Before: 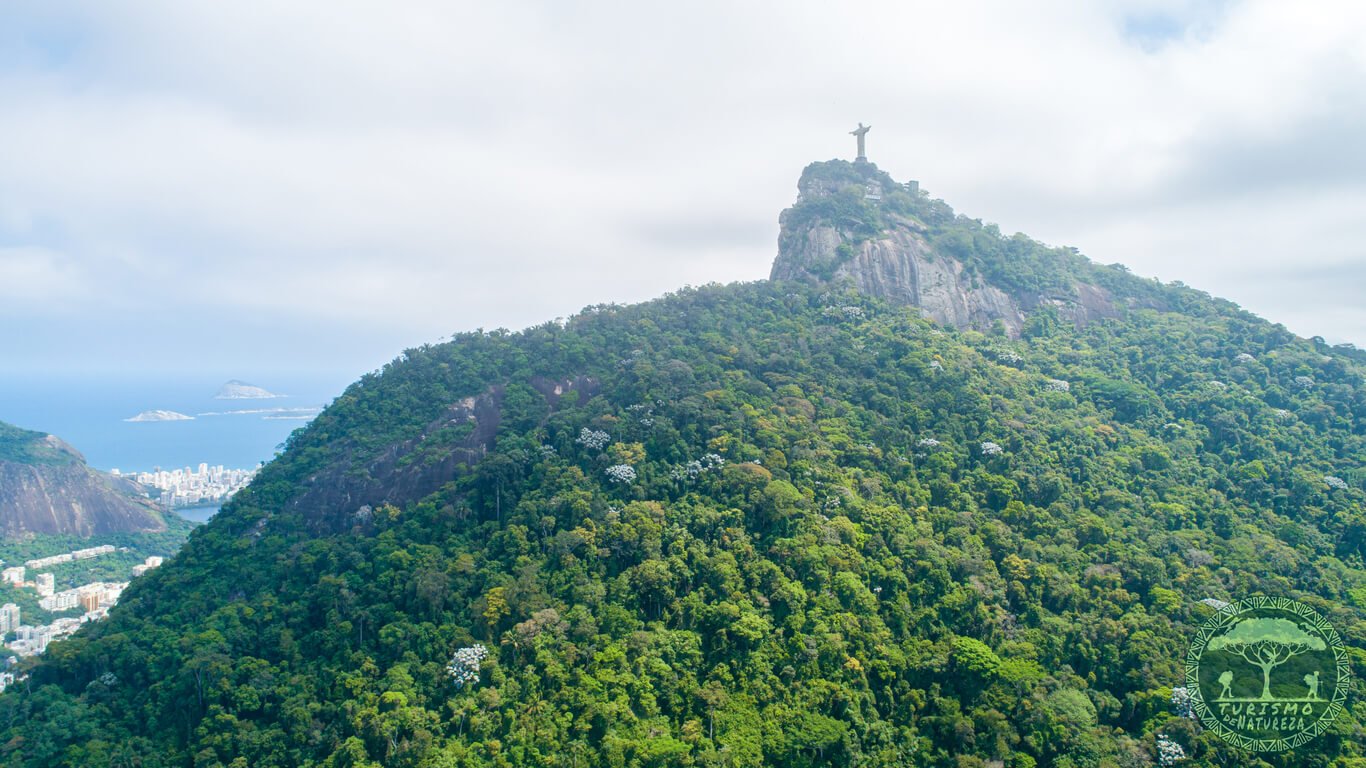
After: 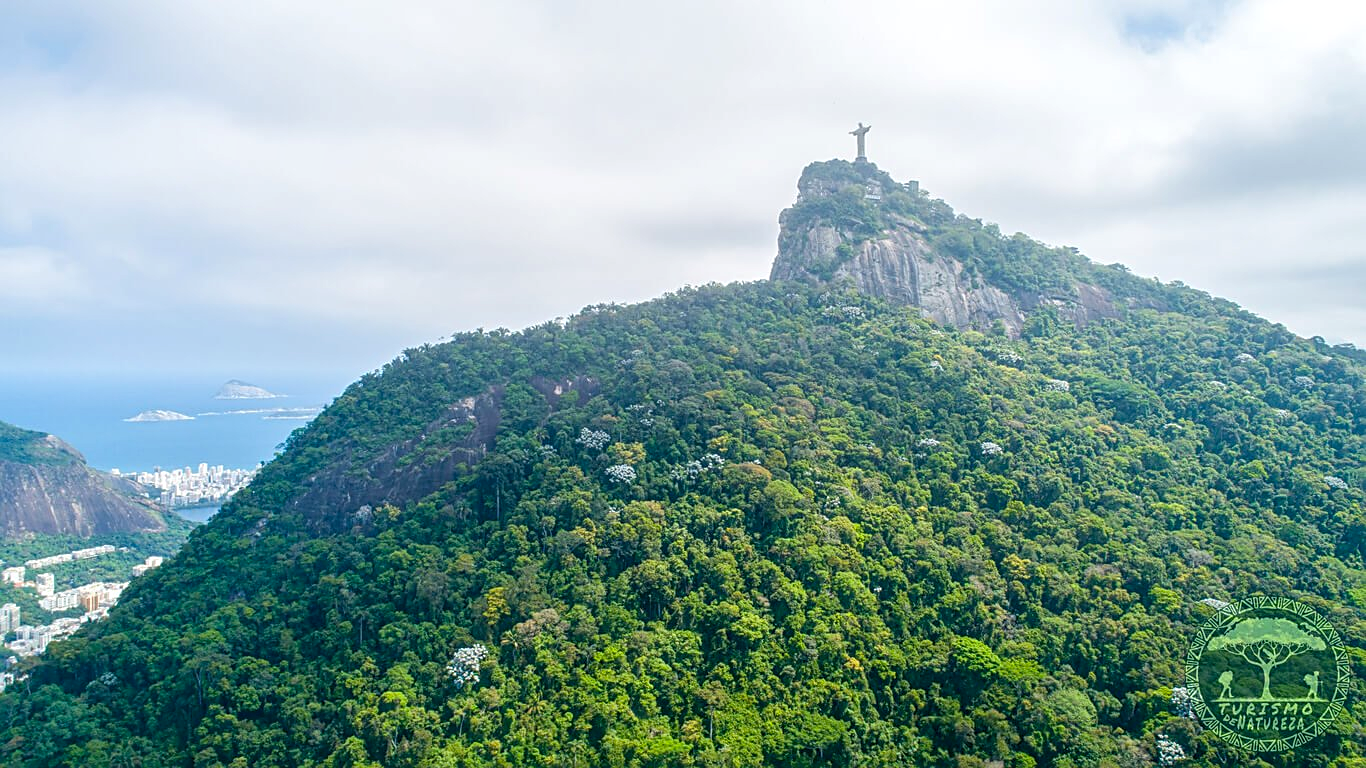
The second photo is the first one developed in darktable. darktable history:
sharpen: on, module defaults
color balance: output saturation 110%
local contrast: on, module defaults
